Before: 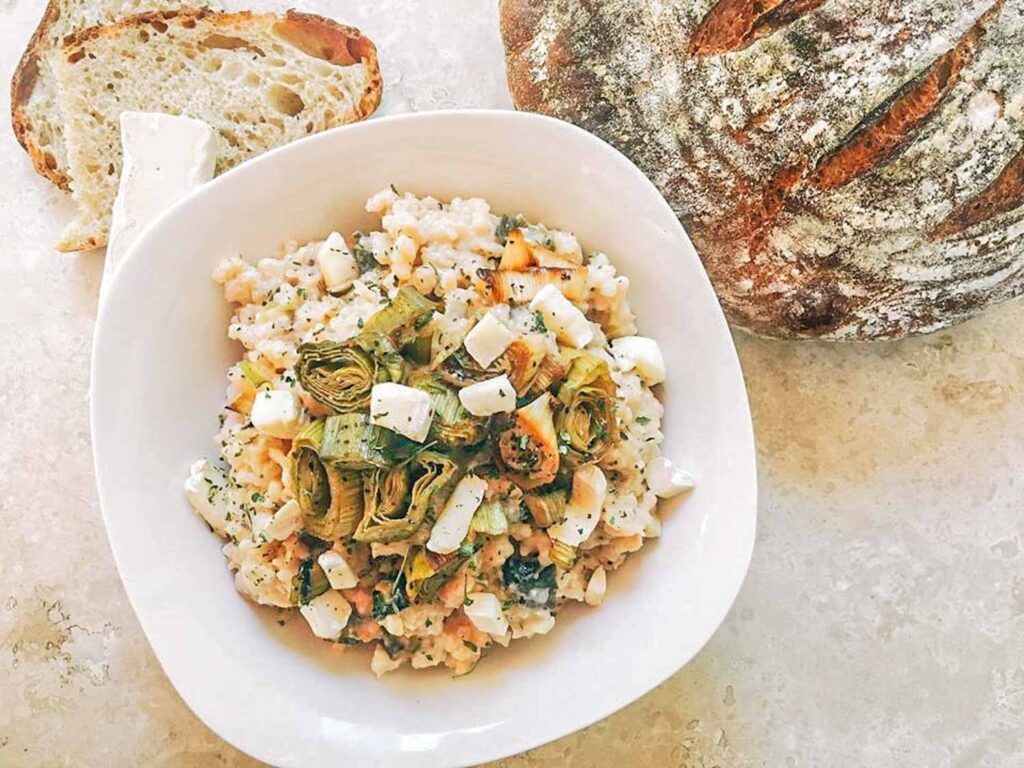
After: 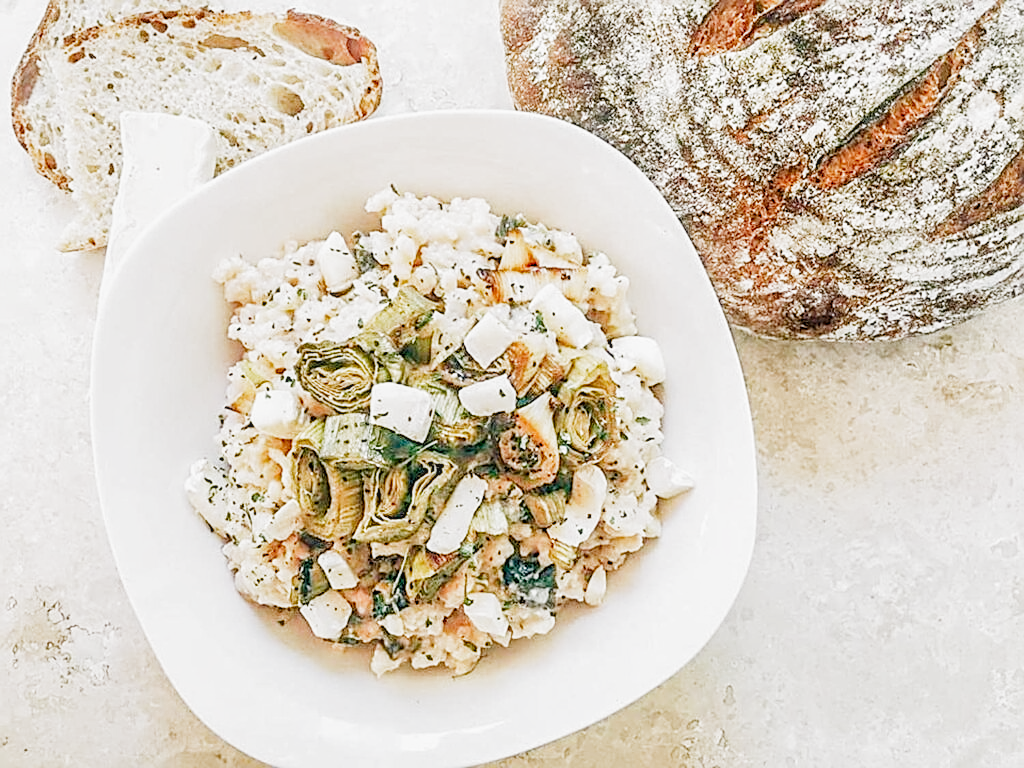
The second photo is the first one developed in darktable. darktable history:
filmic rgb: black relative exposure -7.65 EV, white relative exposure 4.56 EV, hardness 3.61, add noise in highlights 0, preserve chrominance no, color science v4 (2020)
tone equalizer: edges refinement/feathering 500, mask exposure compensation -1.57 EV, preserve details no
sharpen: amount 0.737
exposure: black level correction 0.001, exposure 1.128 EV, compensate exposure bias true, compensate highlight preservation false
local contrast: on, module defaults
